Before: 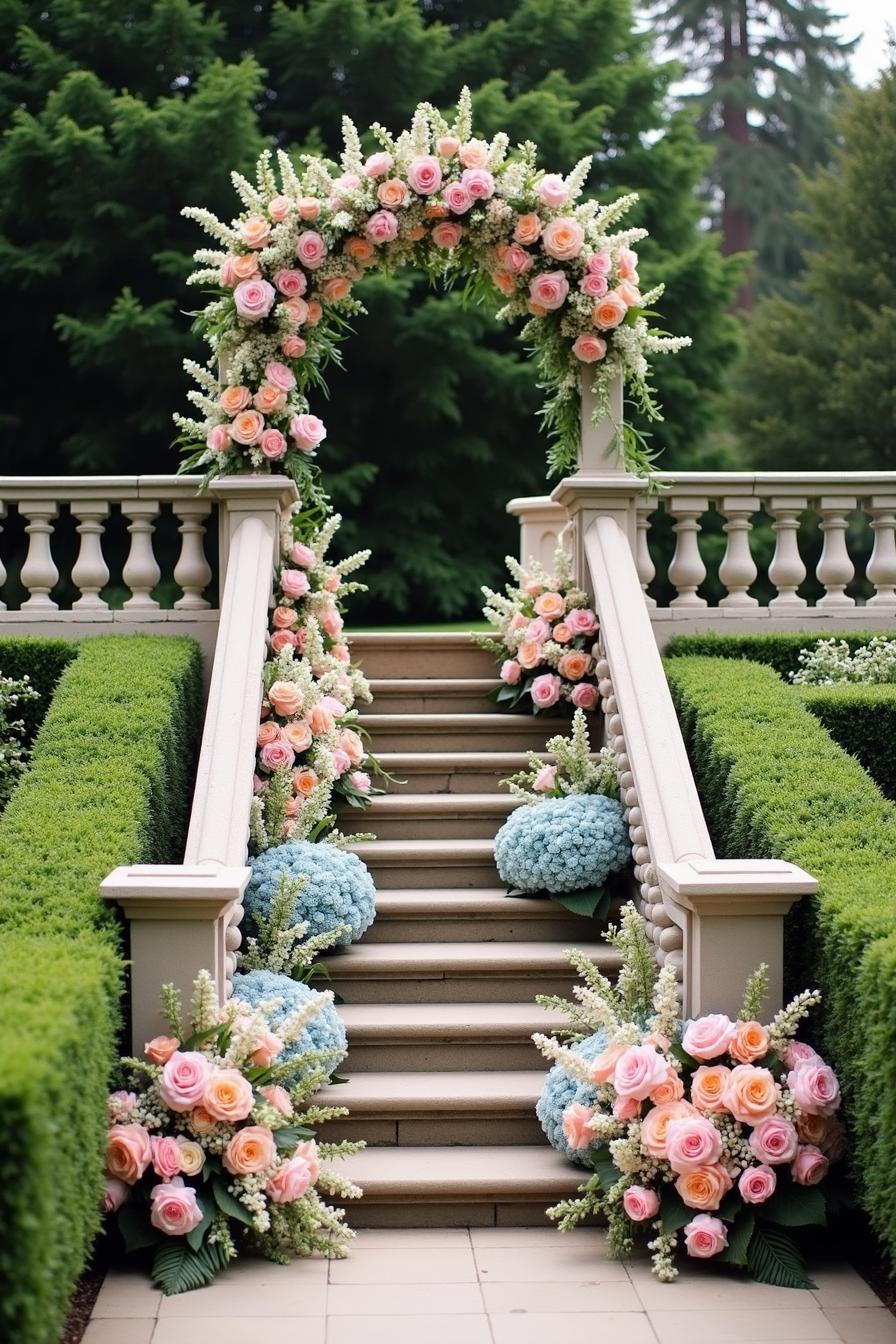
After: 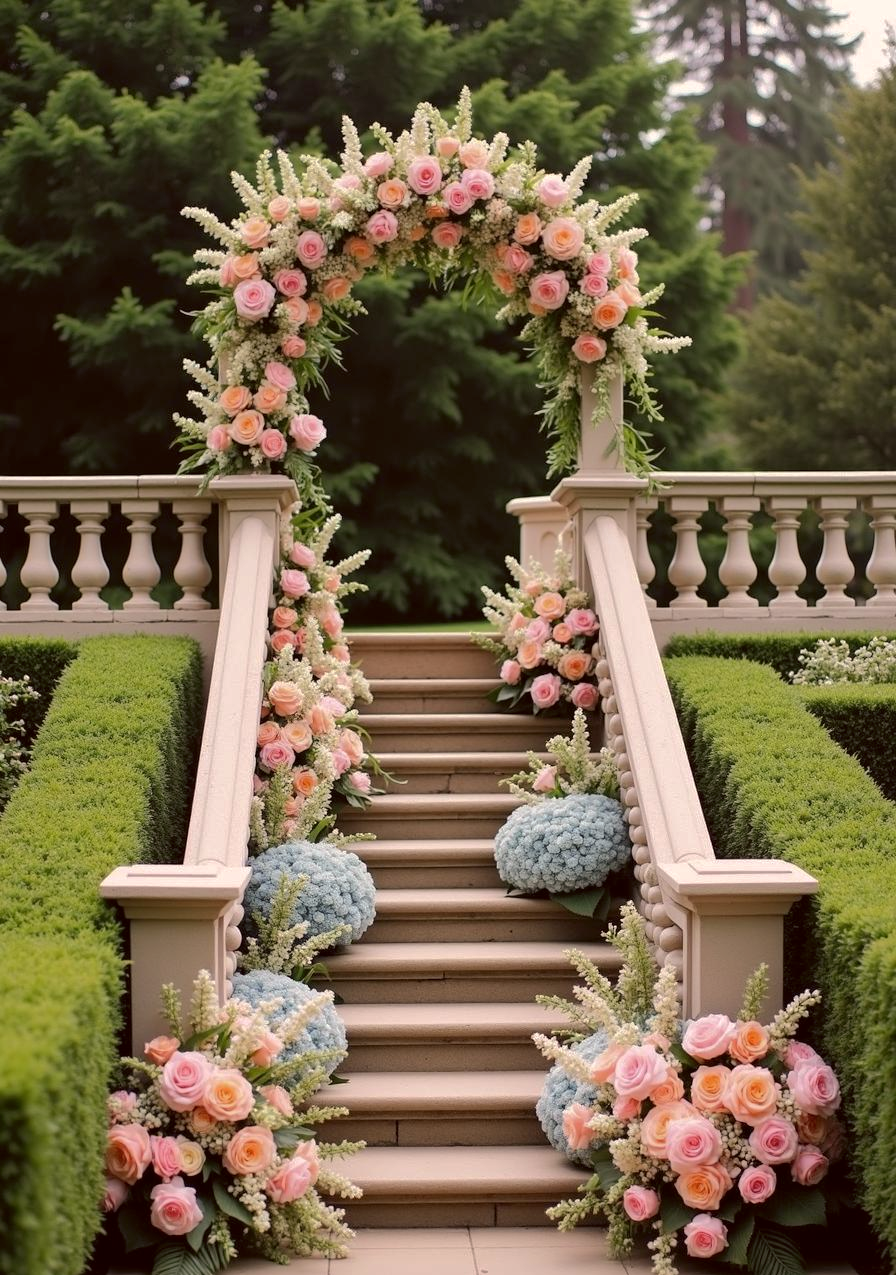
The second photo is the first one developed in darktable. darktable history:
shadows and highlights: shadows 39.7, highlights -59.7
crop and rotate: top 0.005%, bottom 5.117%
color correction: highlights a* 6.4, highlights b* 8.08, shadows a* 6.51, shadows b* 7.32, saturation 0.892
